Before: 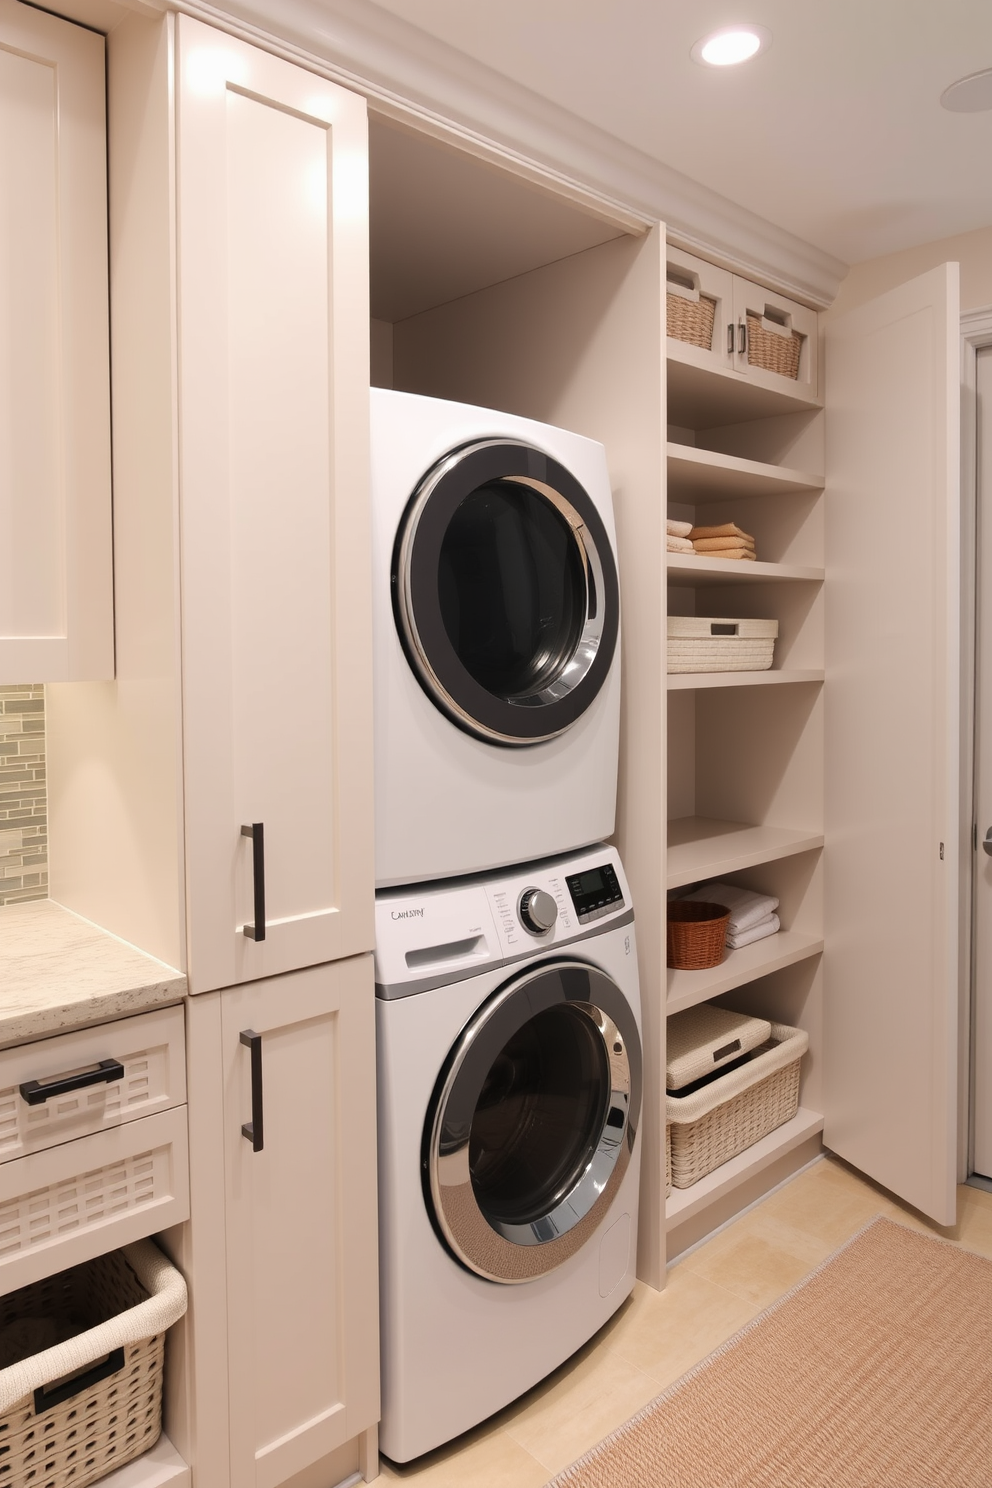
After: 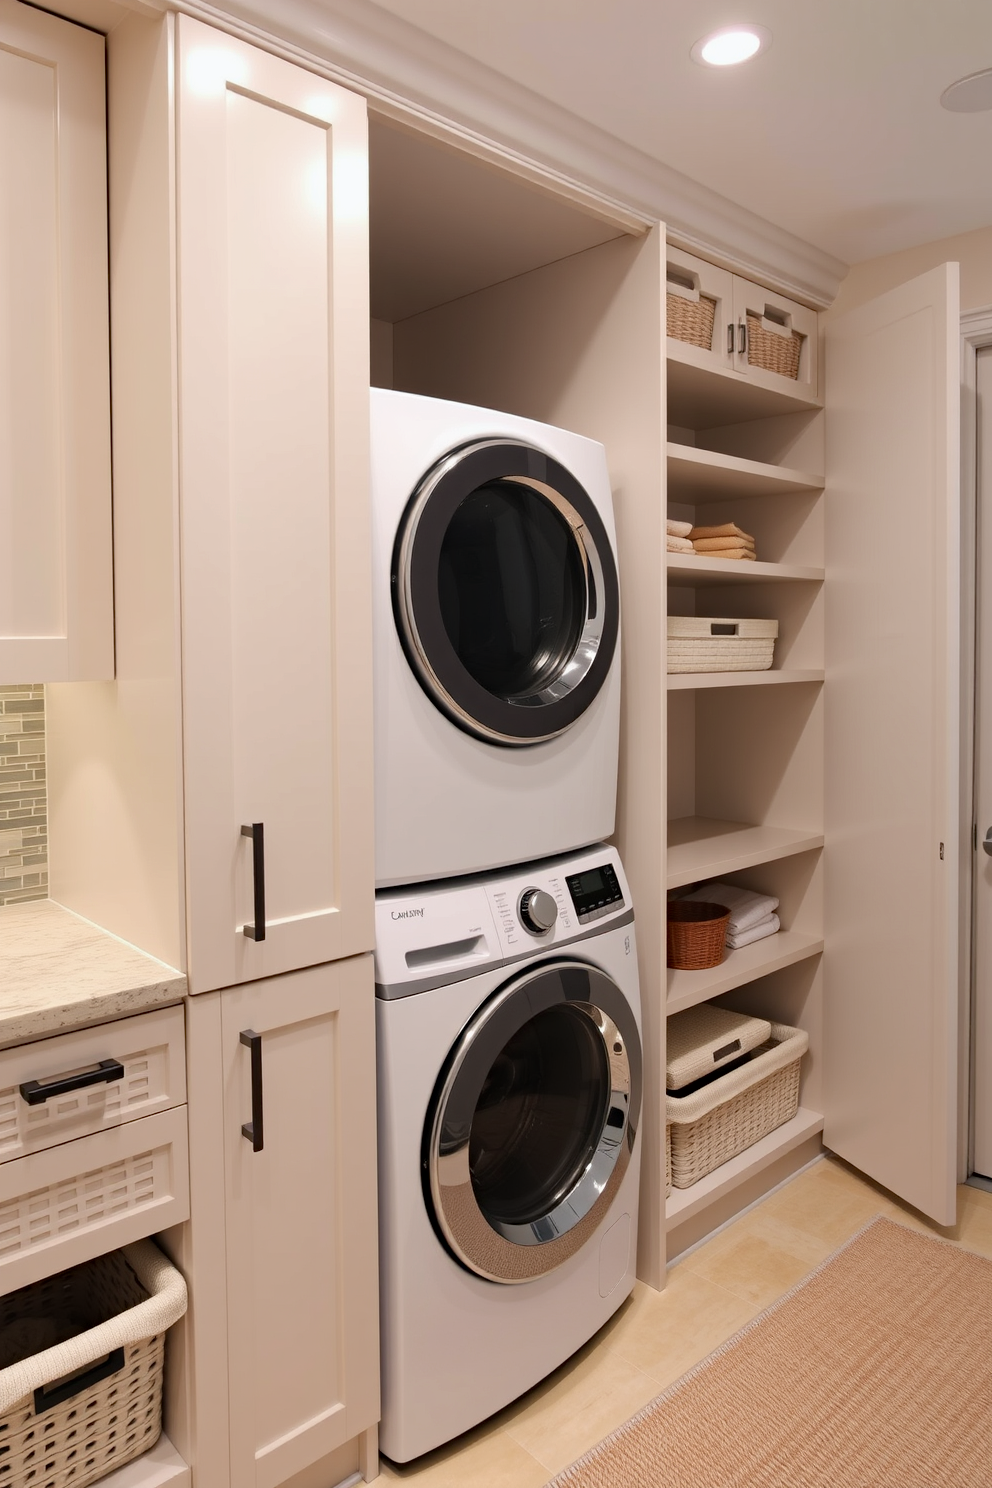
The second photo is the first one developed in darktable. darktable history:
haze removal: compatibility mode true, adaptive false
exposure: exposure -0.067 EV, compensate highlight preservation false
